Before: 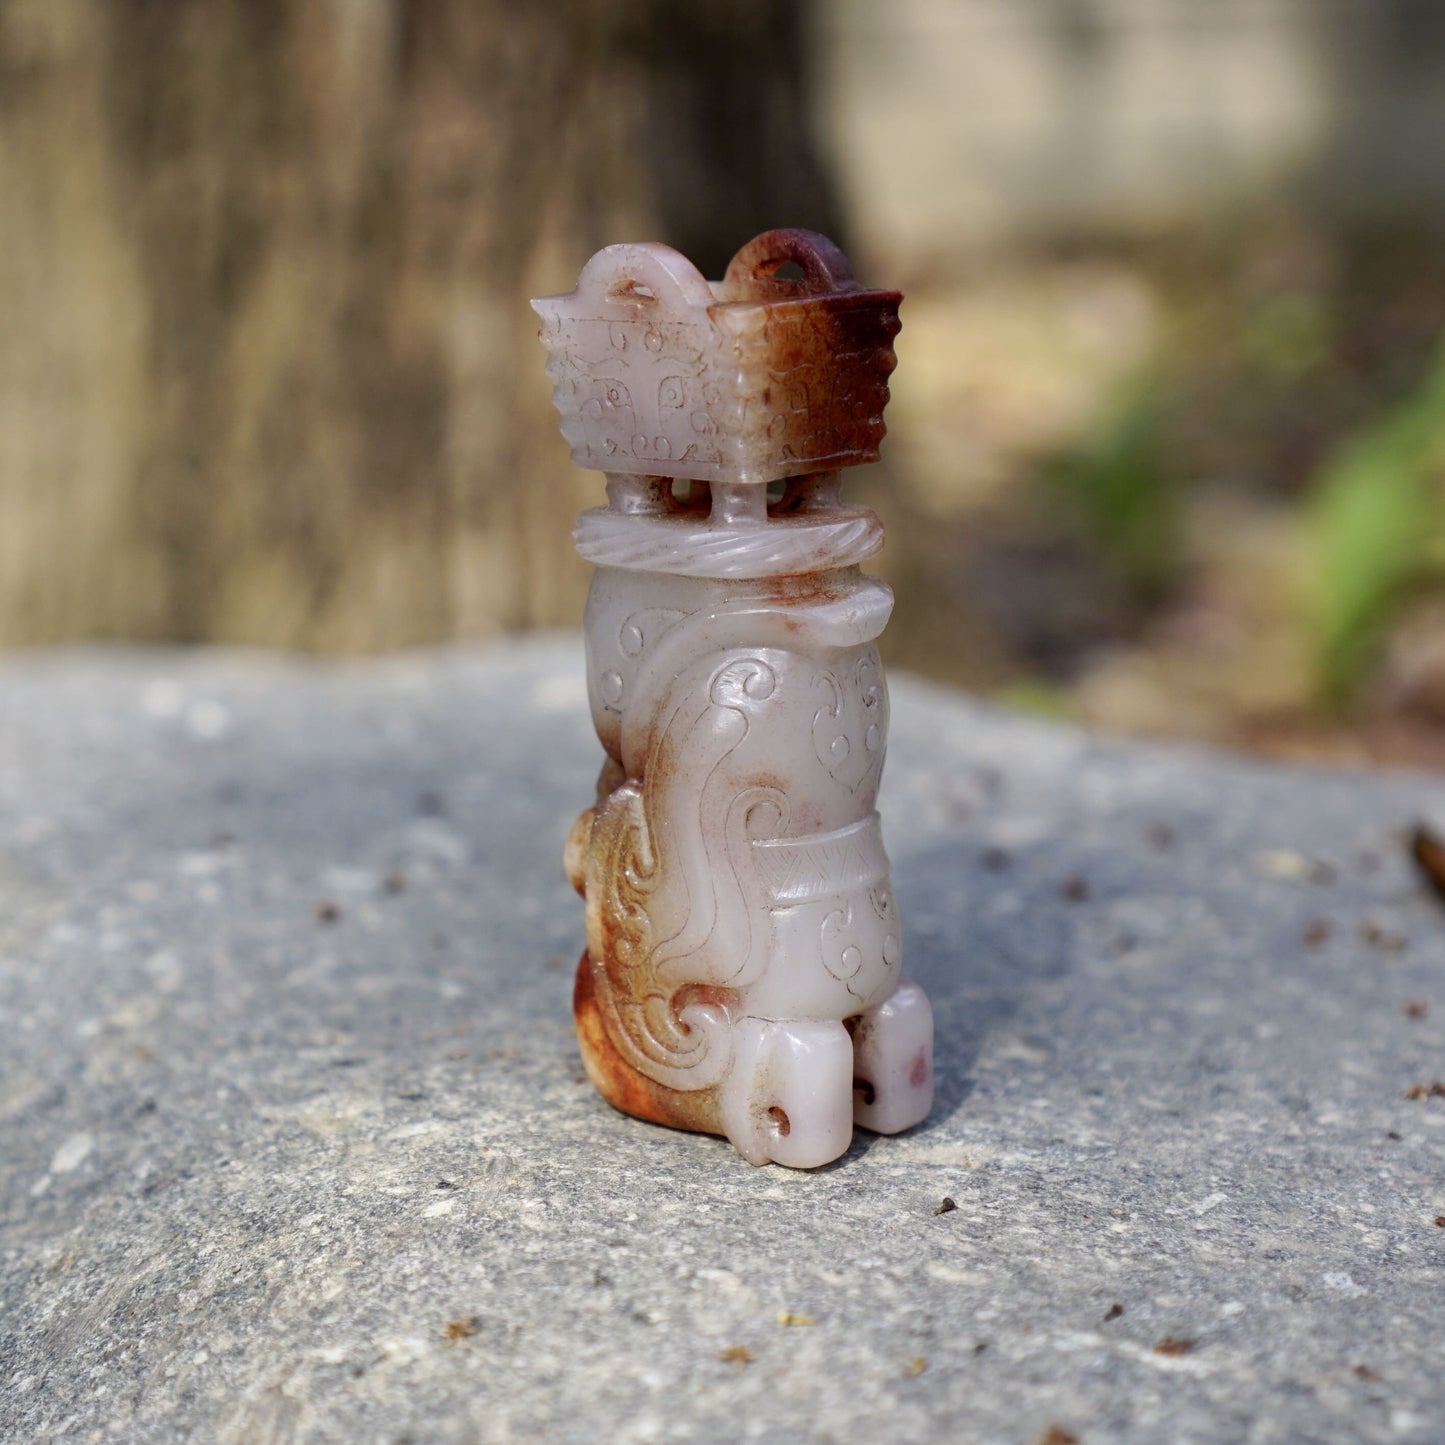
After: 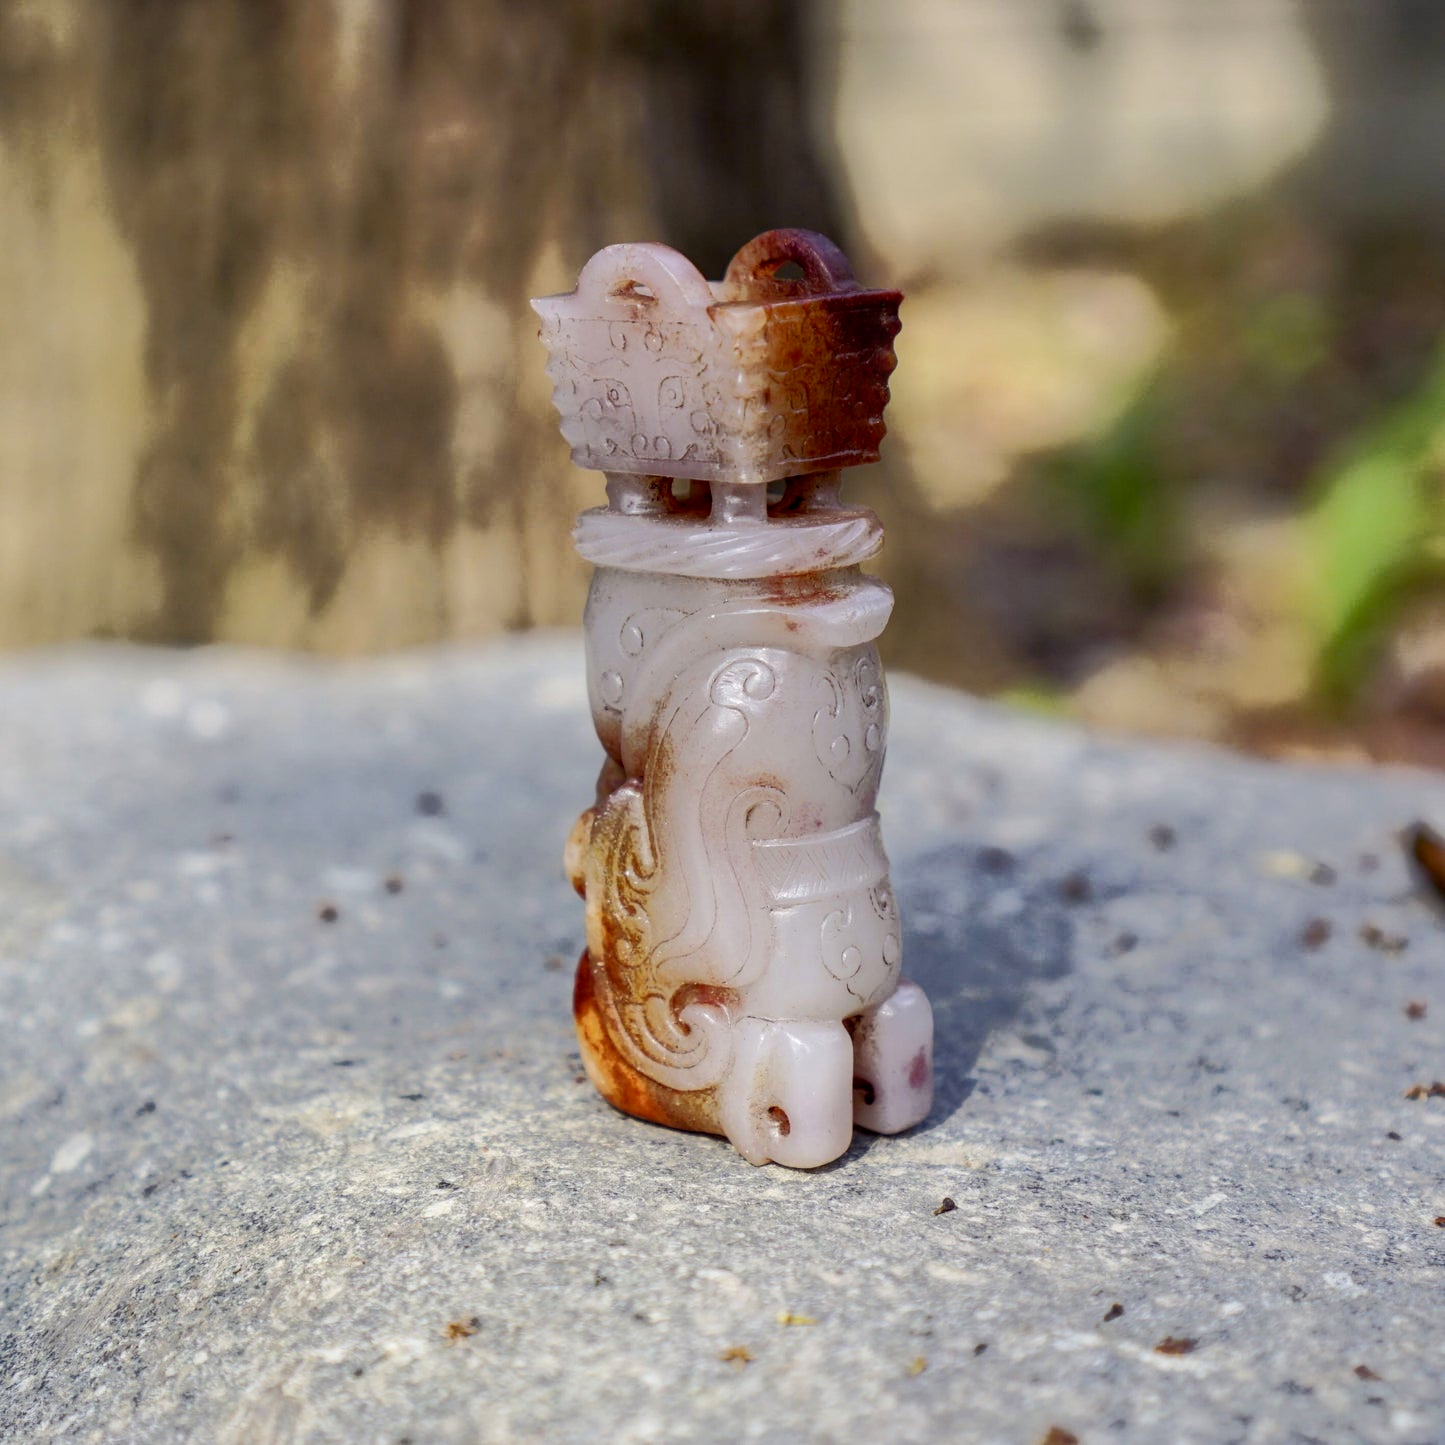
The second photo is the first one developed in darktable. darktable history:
local contrast: on, module defaults
color balance rgb: shadows lift › chroma 2.933%, shadows lift › hue 278.84°, perceptual saturation grading › global saturation 19.755%, contrast -10.042%
tone curve: curves: ch0 [(0, 0) (0.003, 0.003) (0.011, 0.011) (0.025, 0.024) (0.044, 0.044) (0.069, 0.068) (0.1, 0.098) (0.136, 0.133) (0.177, 0.174) (0.224, 0.22) (0.277, 0.272) (0.335, 0.329) (0.399, 0.392) (0.468, 0.46) (0.543, 0.607) (0.623, 0.676) (0.709, 0.75) (0.801, 0.828) (0.898, 0.912) (1, 1)], color space Lab, independent channels, preserve colors none
